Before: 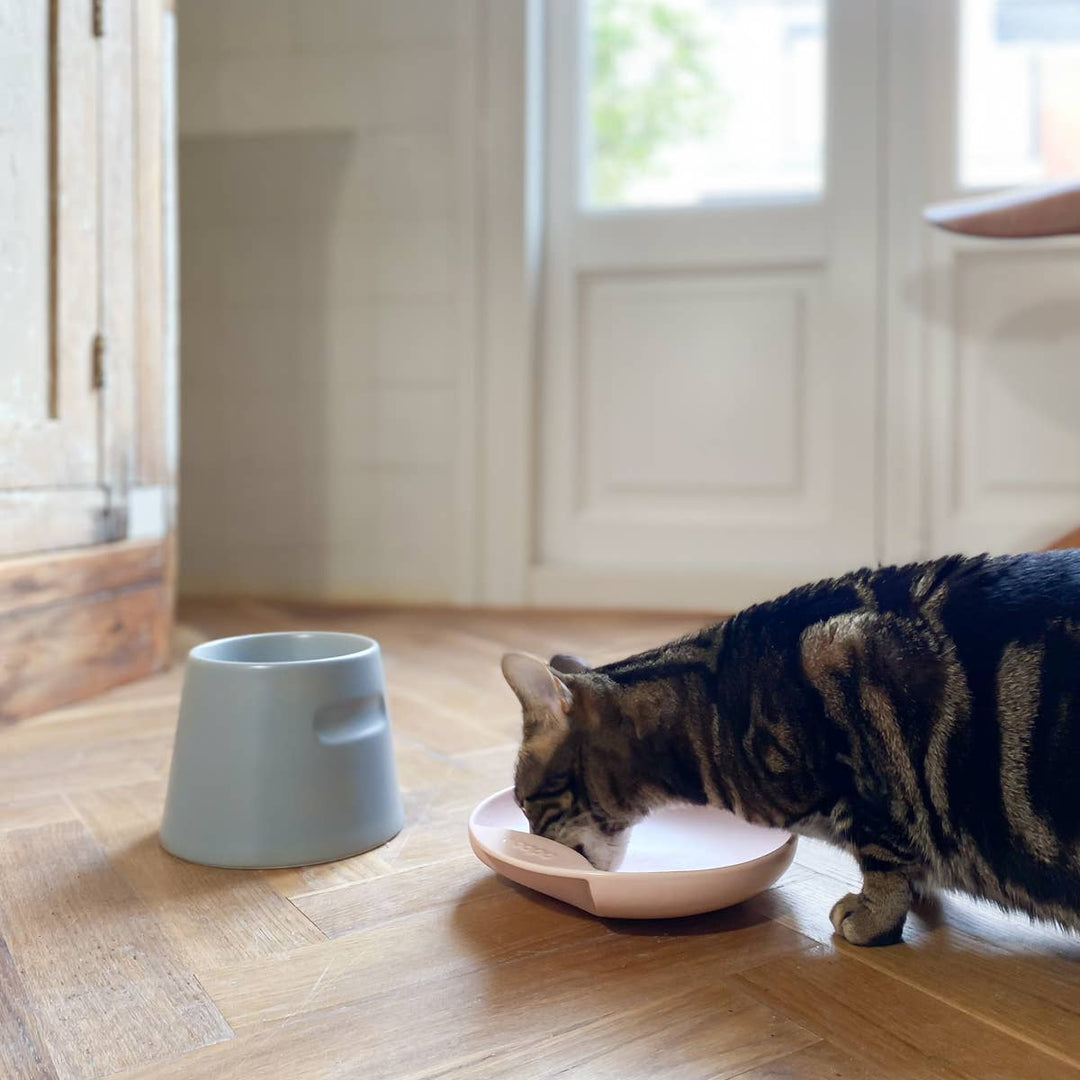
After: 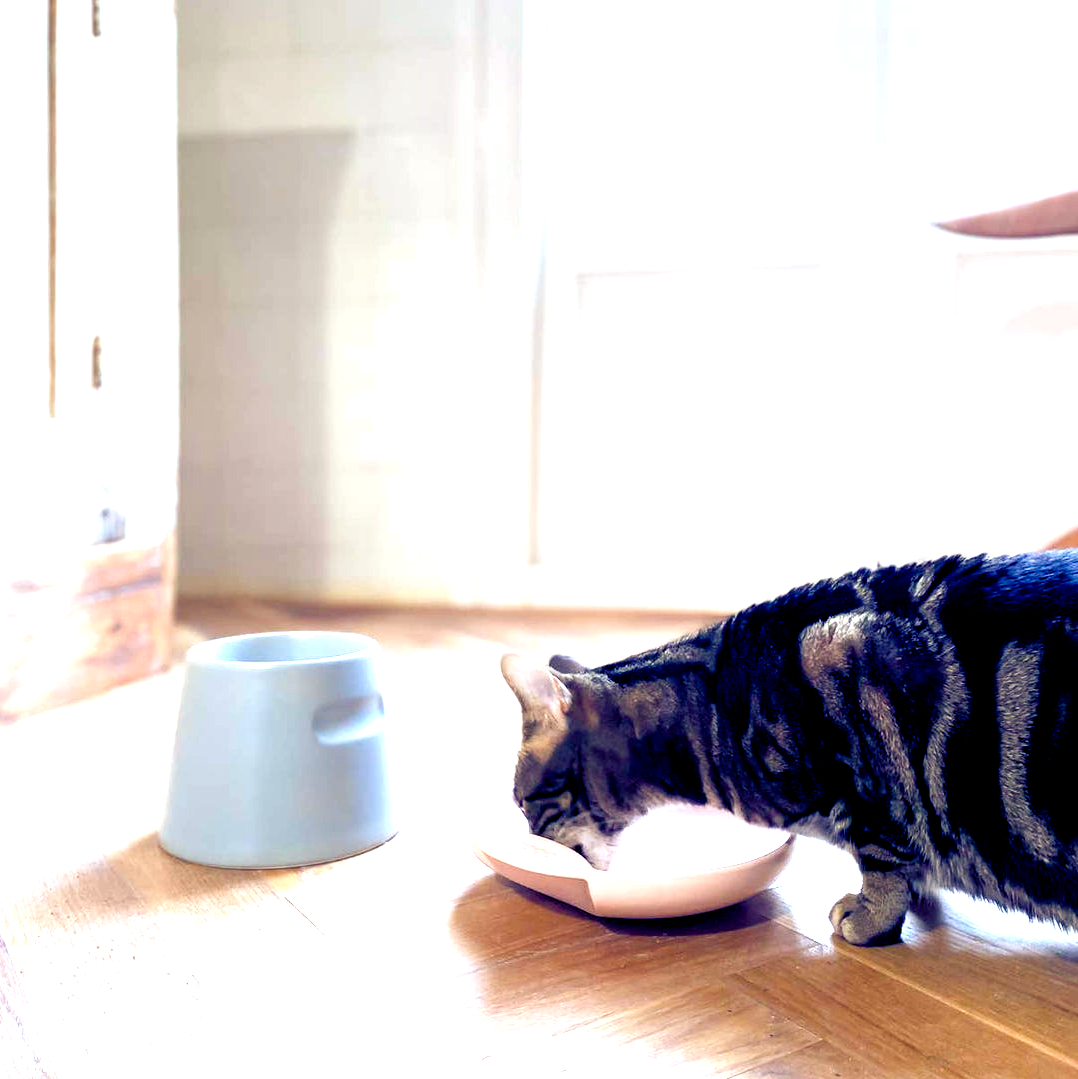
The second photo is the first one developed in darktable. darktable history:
color balance rgb: shadows lift › luminance -41.13%, shadows lift › chroma 14.13%, shadows lift › hue 260°, power › luminance -3.76%, power › chroma 0.56%, power › hue 40.37°, highlights gain › luminance 16.81%, highlights gain › chroma 2.94%, highlights gain › hue 260°, global offset › luminance -0.29%, global offset › chroma 0.31%, global offset › hue 260°, perceptual saturation grading › global saturation 20%, perceptual saturation grading › highlights -13.92%, perceptual saturation grading › shadows 50%
crop and rotate: left 0.126%
exposure: black level correction 0.001, exposure 1.3 EV, compensate highlight preservation false
